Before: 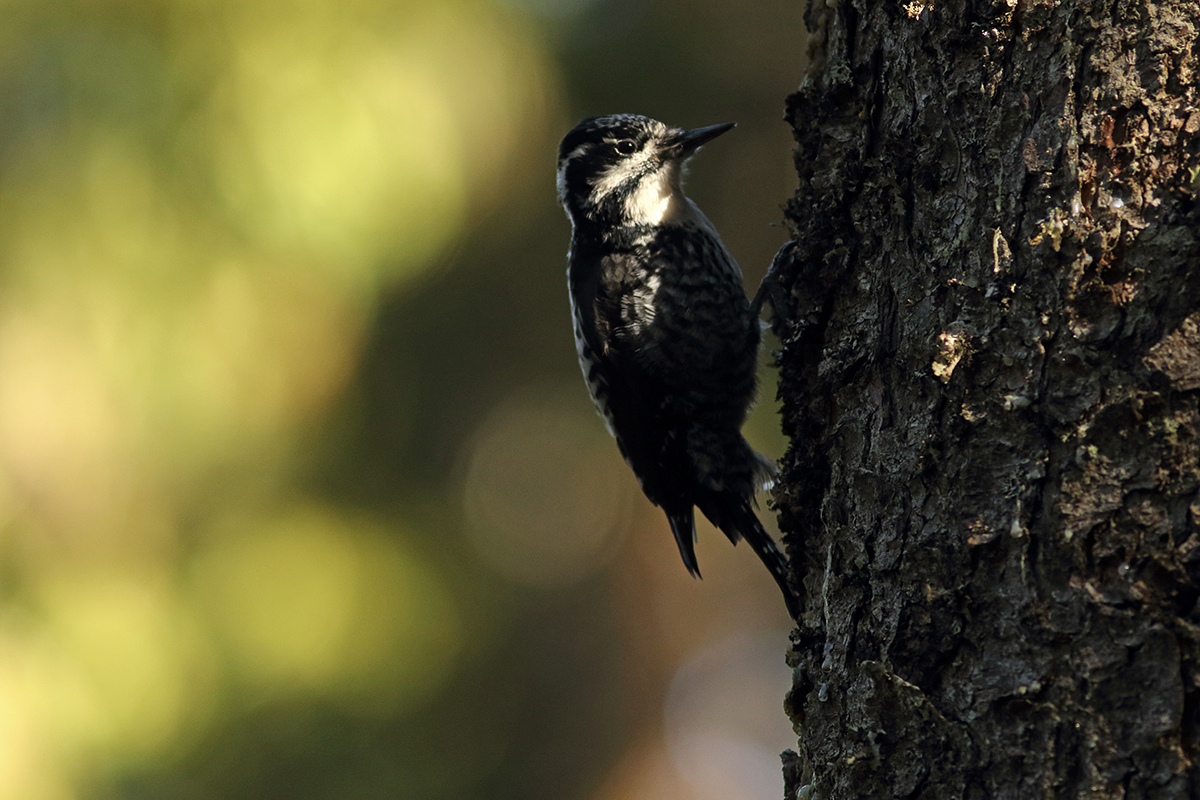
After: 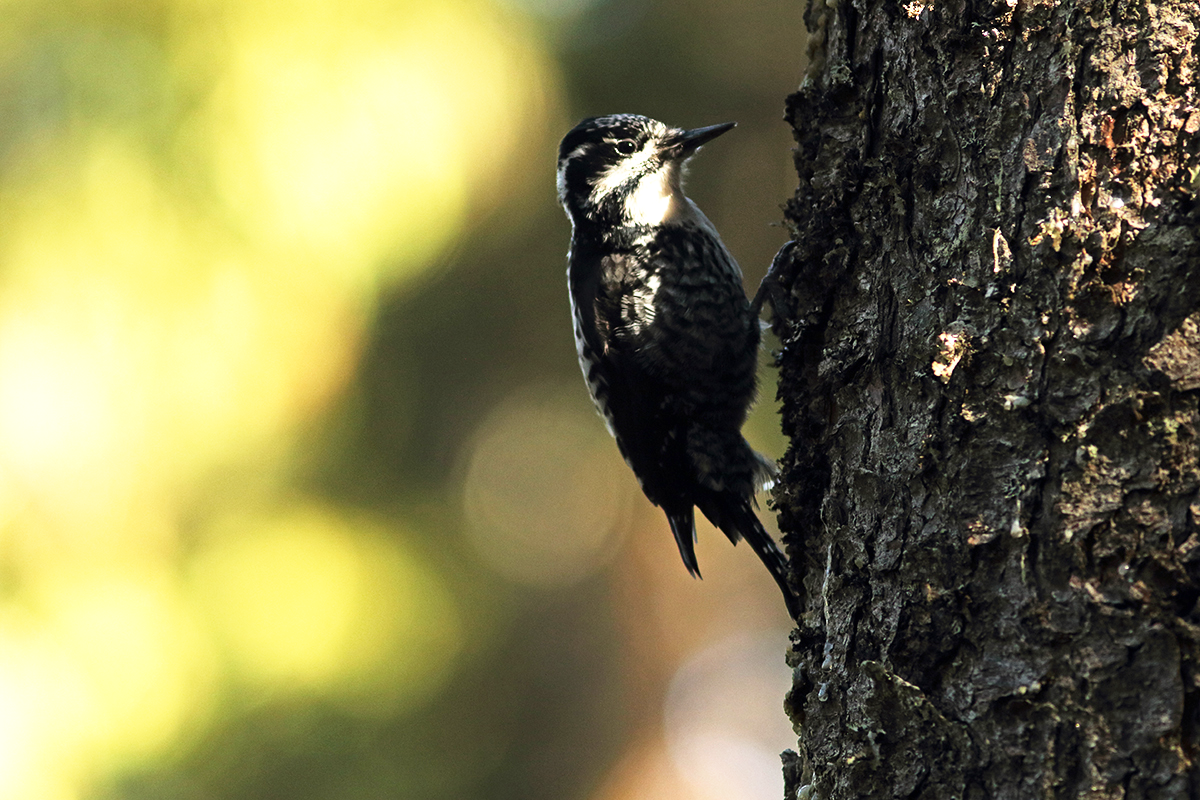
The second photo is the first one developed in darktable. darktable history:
tone equalizer: -8 EV -0.456 EV, -7 EV -0.414 EV, -6 EV -0.355 EV, -5 EV -0.254 EV, -3 EV 0.22 EV, -2 EV 0.309 EV, -1 EV 0.382 EV, +0 EV 0.433 EV
exposure: black level correction 0, exposure 0.696 EV, compensate exposure bias true, compensate highlight preservation false
color calibration: gray › normalize channels true, x 0.342, y 0.356, temperature 5109.87 K, gamut compression 0.001
base curve: curves: ch0 [(0, 0) (0.557, 0.834) (1, 1)], preserve colors none
